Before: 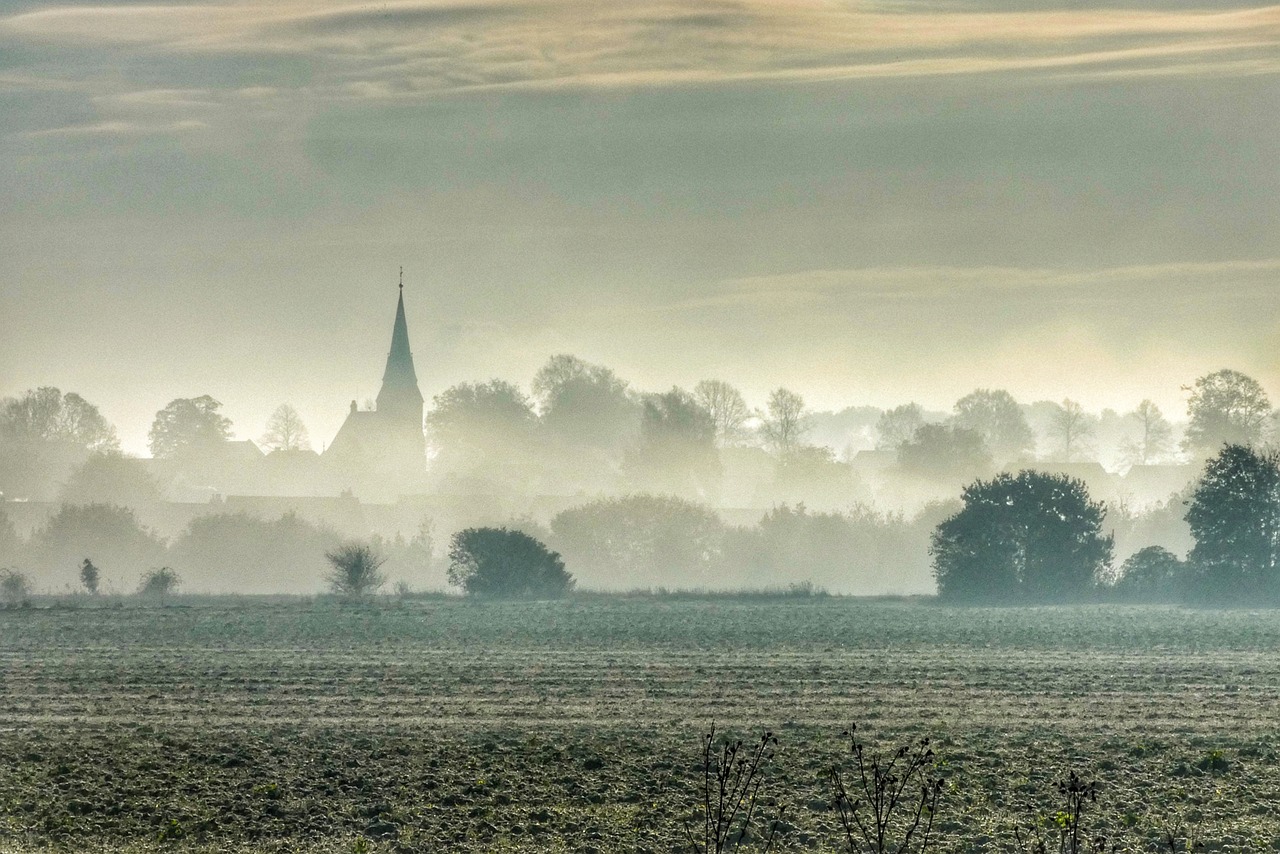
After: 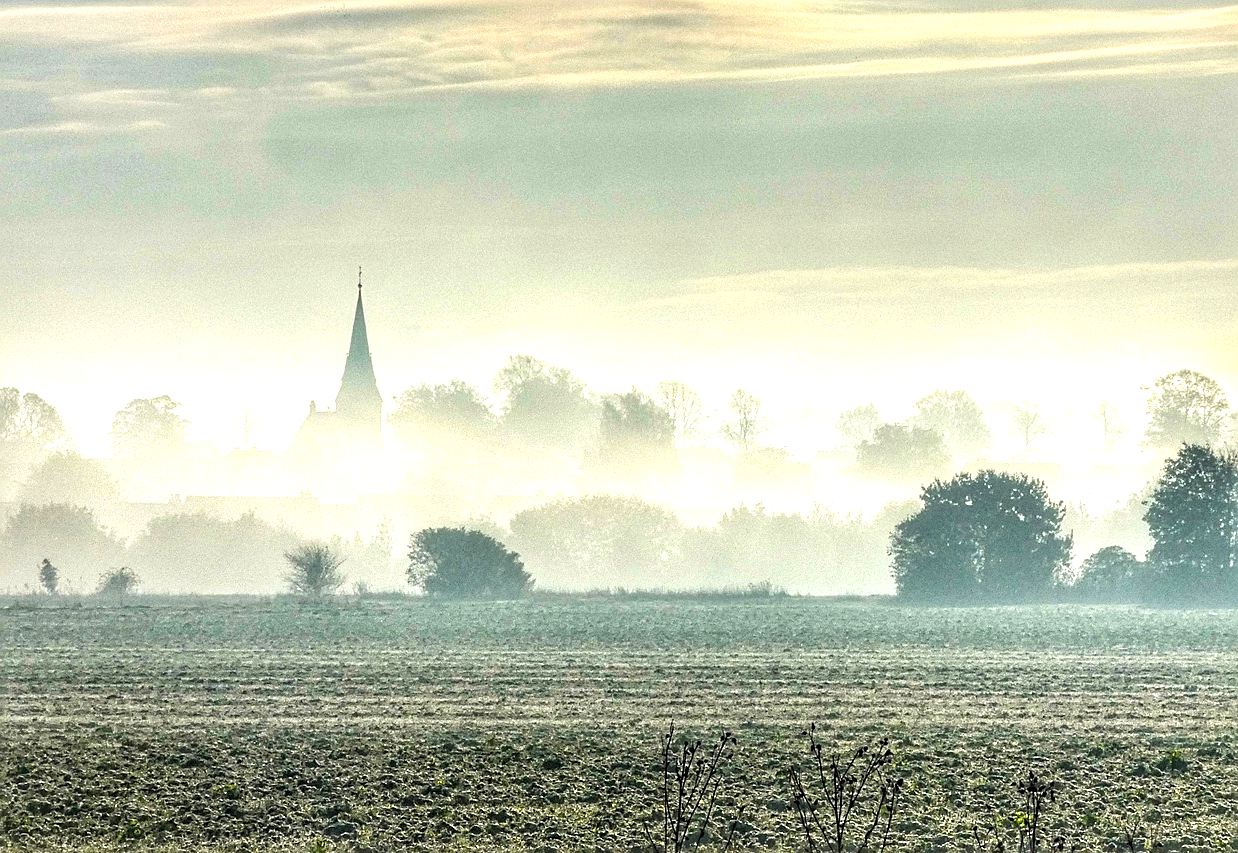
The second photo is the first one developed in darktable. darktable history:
crop and rotate: left 3.207%
sharpen: on, module defaults
exposure: black level correction 0, exposure 0.899 EV, compensate highlight preservation false
